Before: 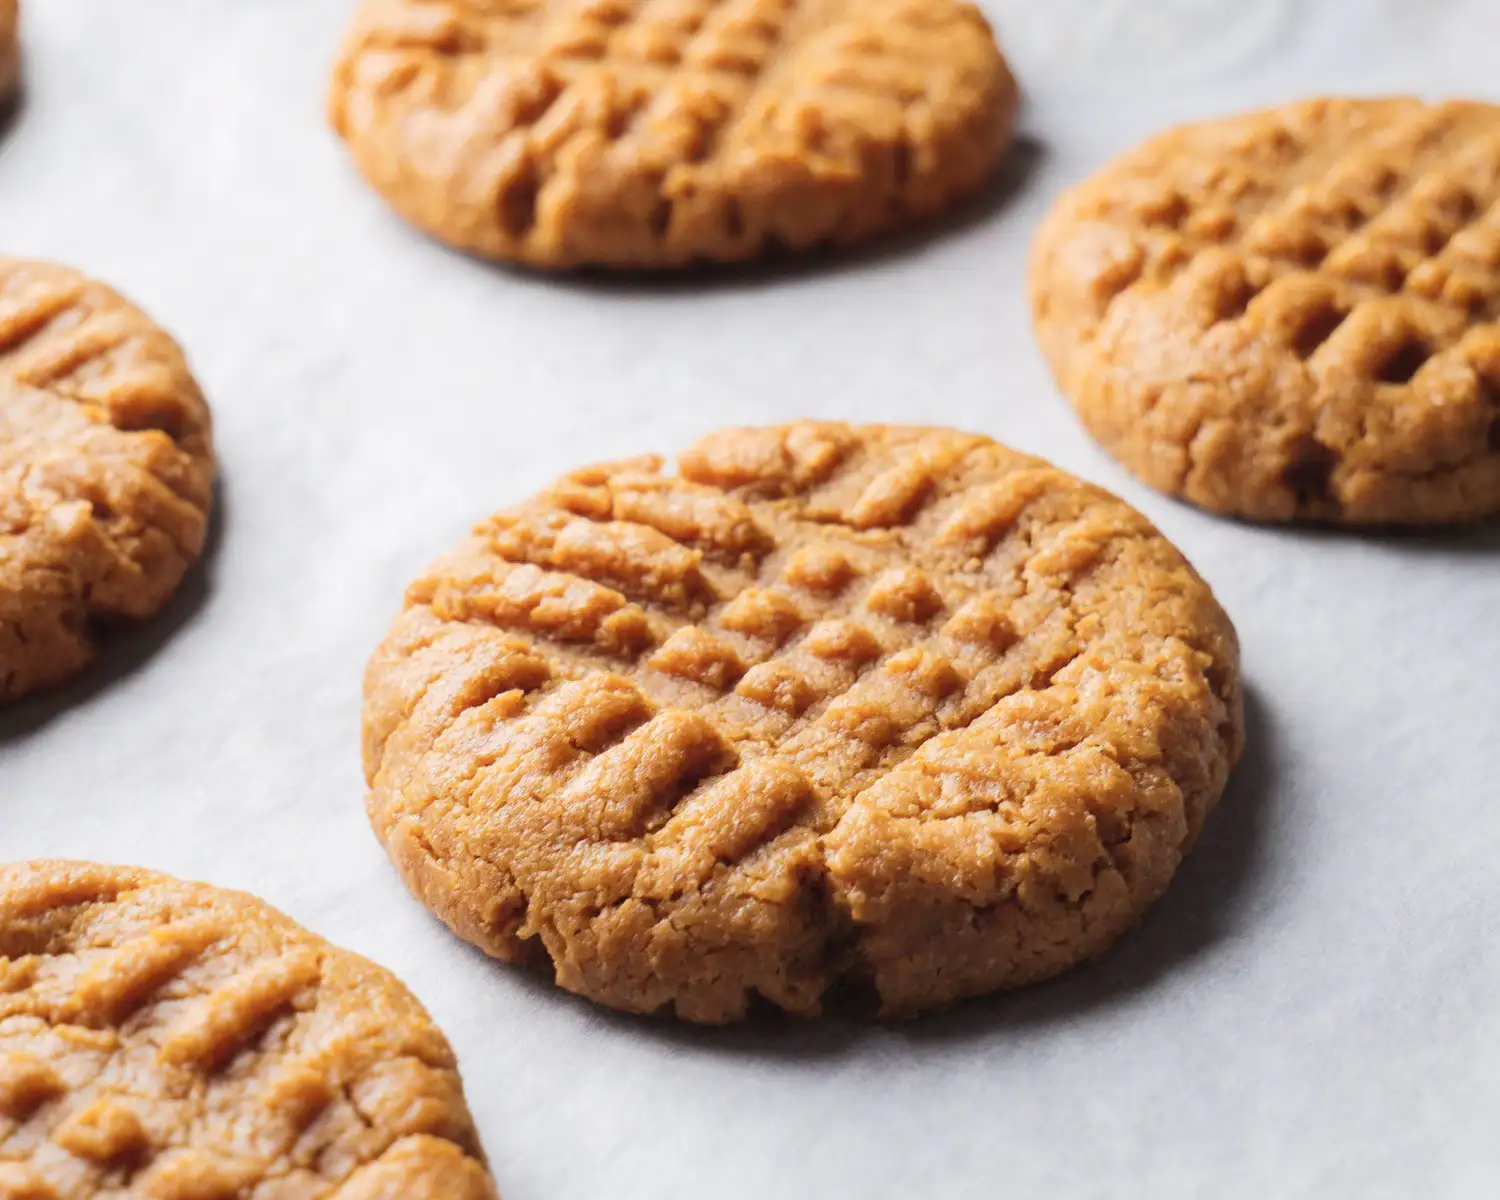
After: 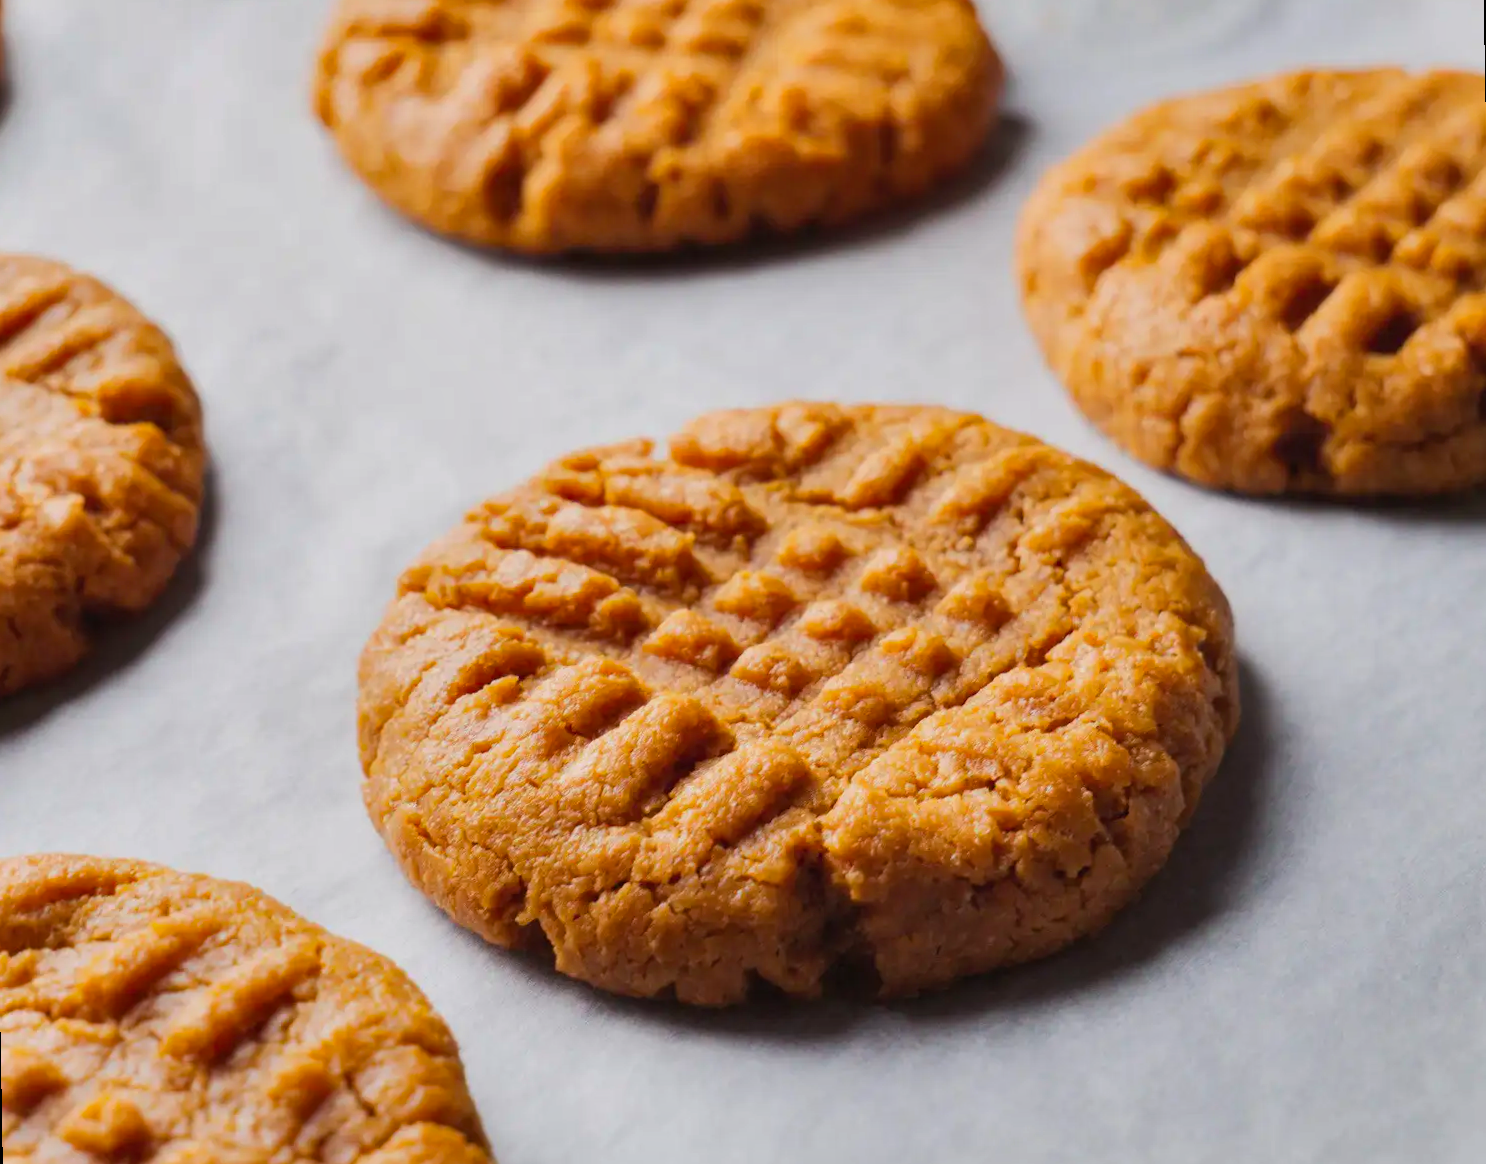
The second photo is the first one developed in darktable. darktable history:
shadows and highlights: soften with gaussian
color balance rgb: perceptual saturation grading › global saturation 10%, global vibrance 10%
rotate and perspective: rotation -1°, crop left 0.011, crop right 0.989, crop top 0.025, crop bottom 0.975
exposure: exposure -0.293 EV, compensate highlight preservation false
